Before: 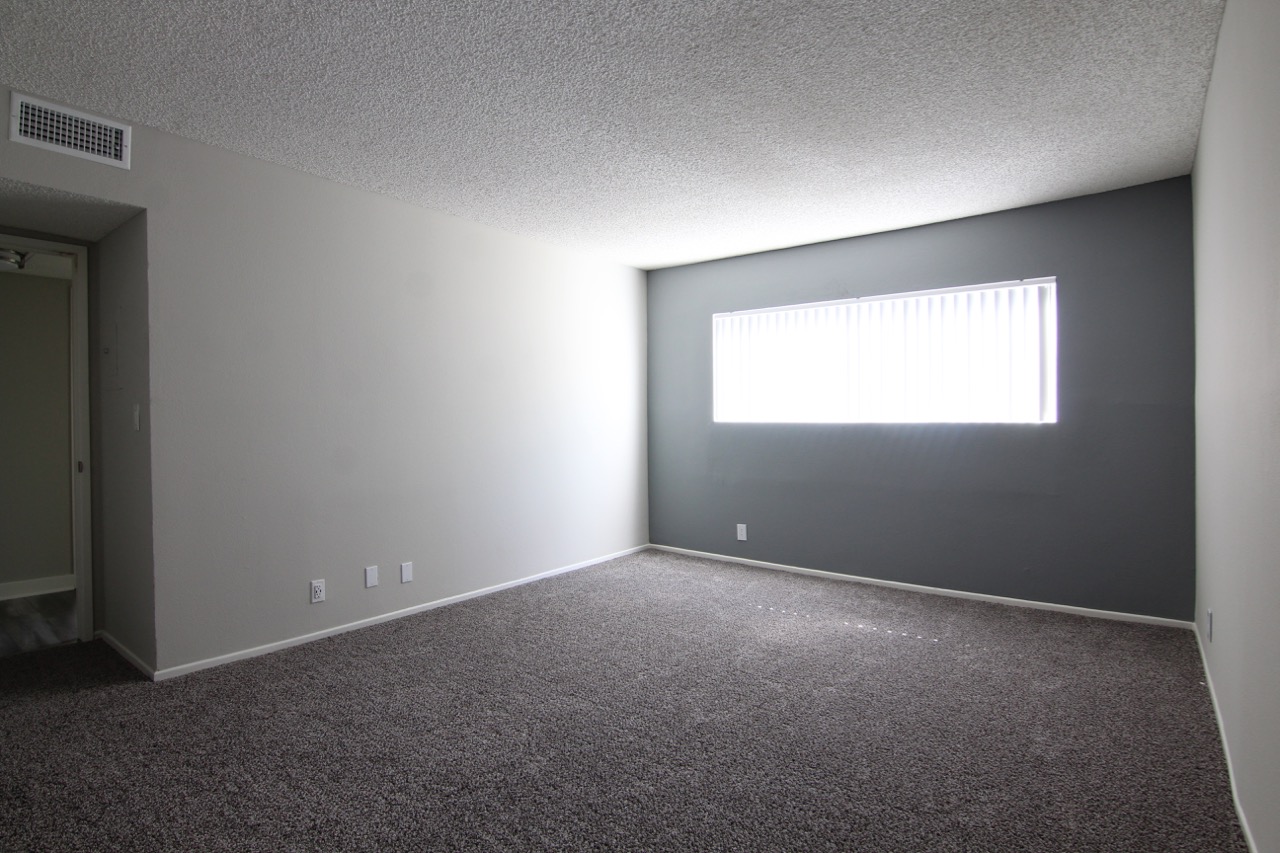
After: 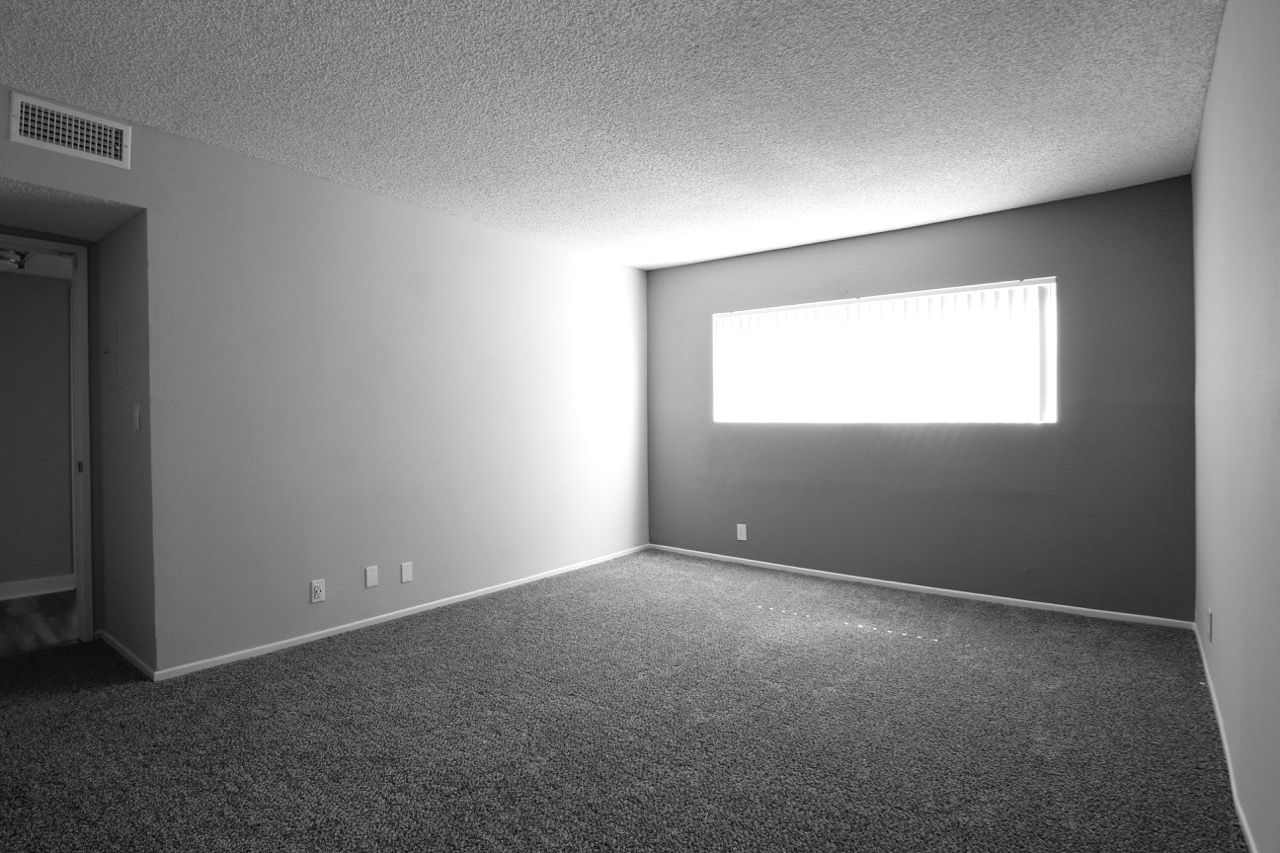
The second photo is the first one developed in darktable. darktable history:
color zones: curves: ch1 [(0, 0.153) (0.143, 0.15) (0.286, 0.151) (0.429, 0.152) (0.571, 0.152) (0.714, 0.151) (0.857, 0.151) (1, 0.153)]
color calibration: output gray [0.246, 0.254, 0.501, 0], illuminant custom, x 0.367, y 0.392, temperature 4434.2 K
